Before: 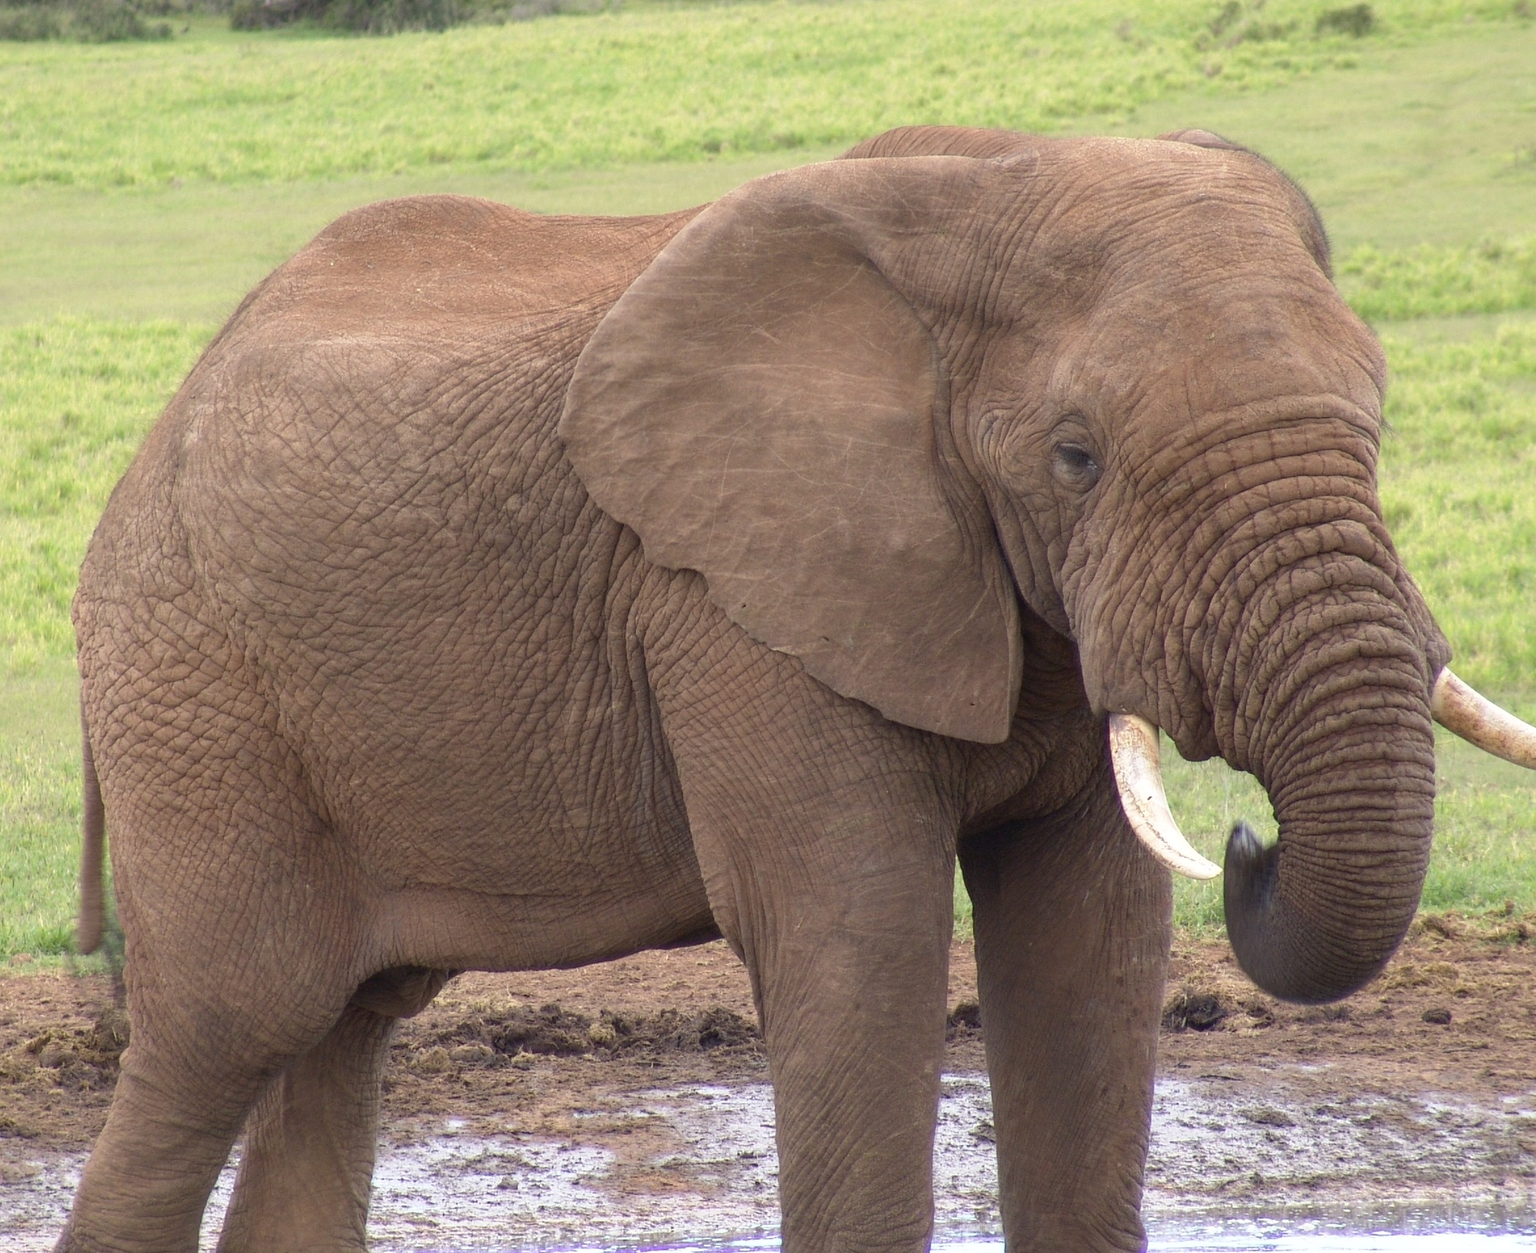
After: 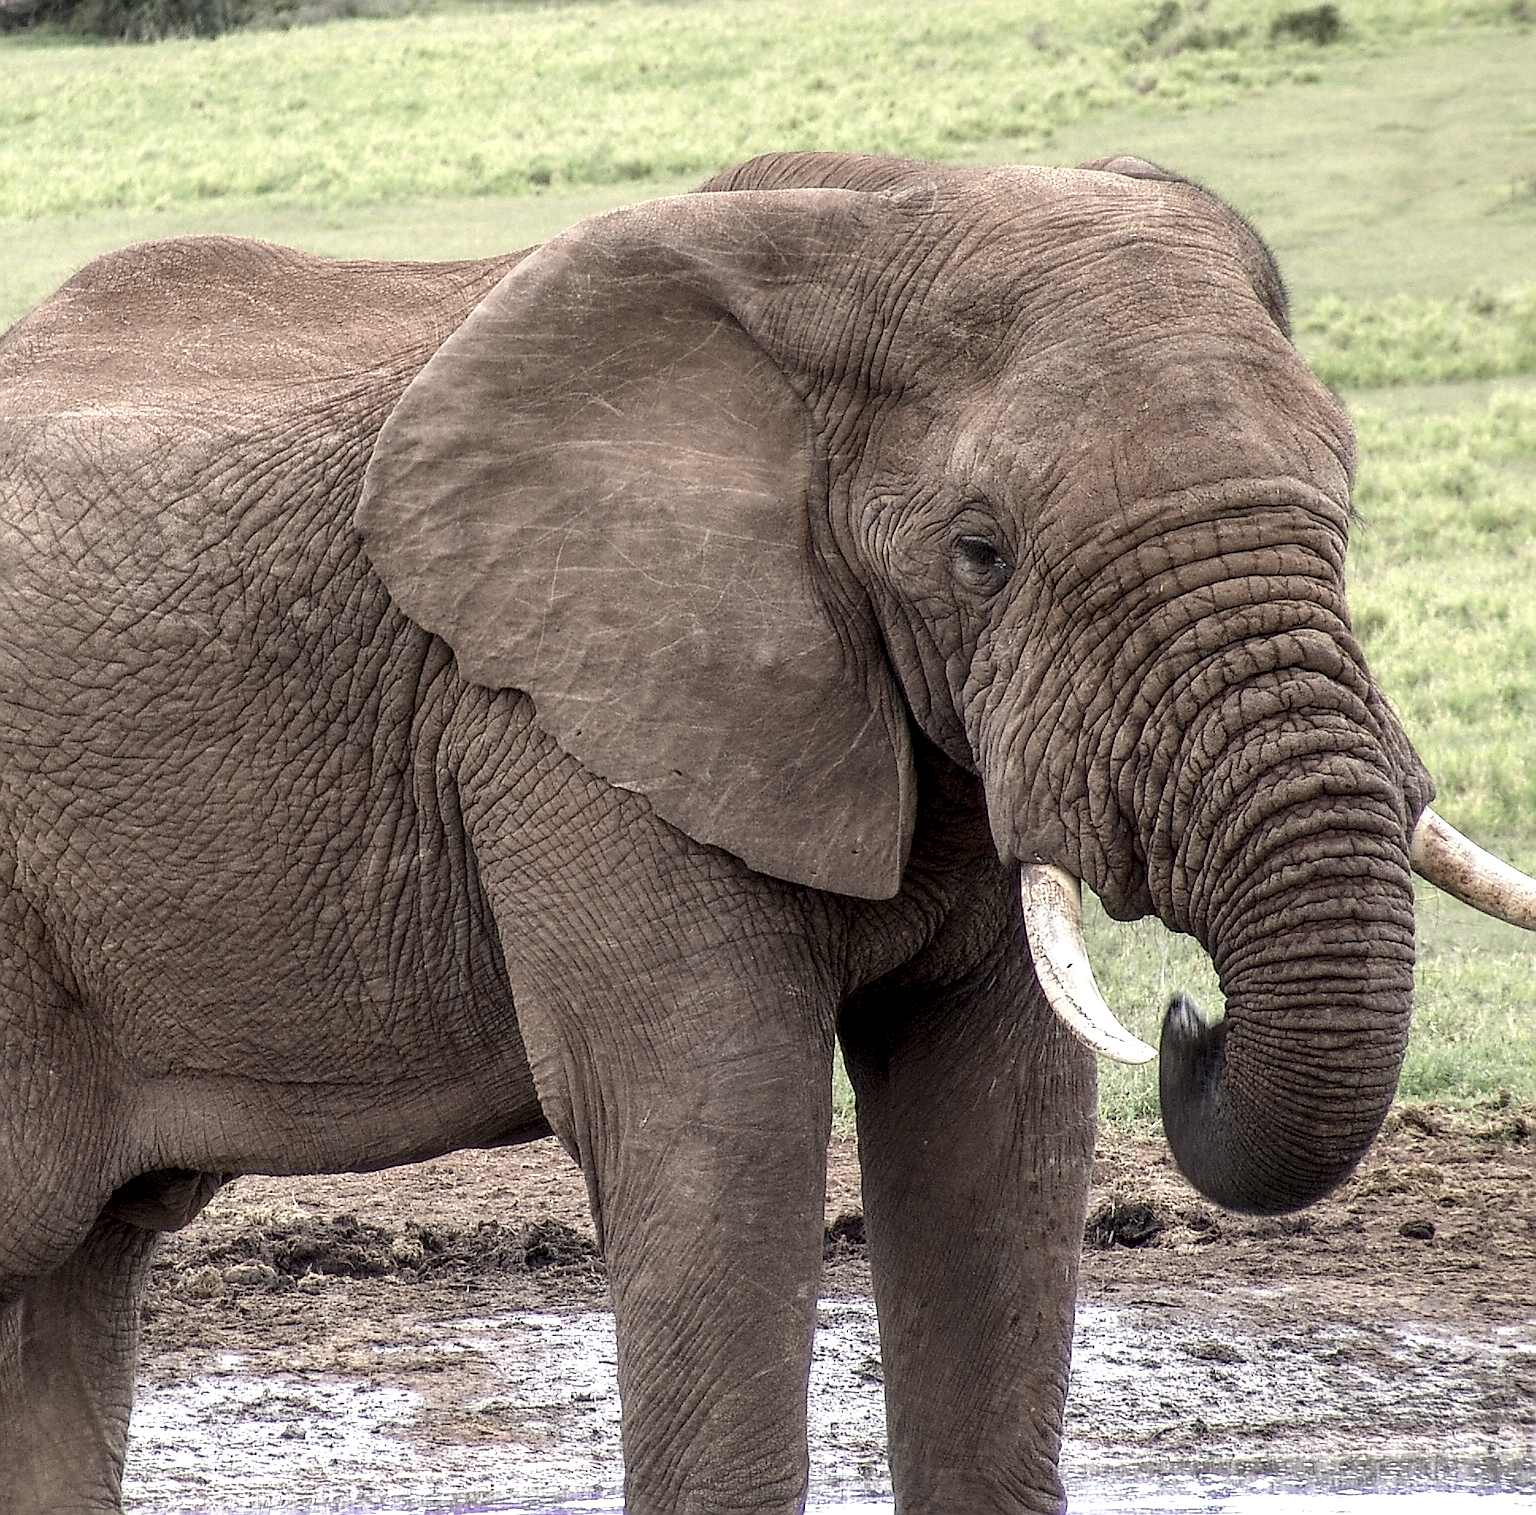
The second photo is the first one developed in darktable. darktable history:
sharpen: radius 1.354, amount 1.262, threshold 0.776
crop: left 17.32%, bottom 0.03%
contrast brightness saturation: contrast 0.102, saturation -0.351
local contrast: highlights 60%, shadows 60%, detail 160%
